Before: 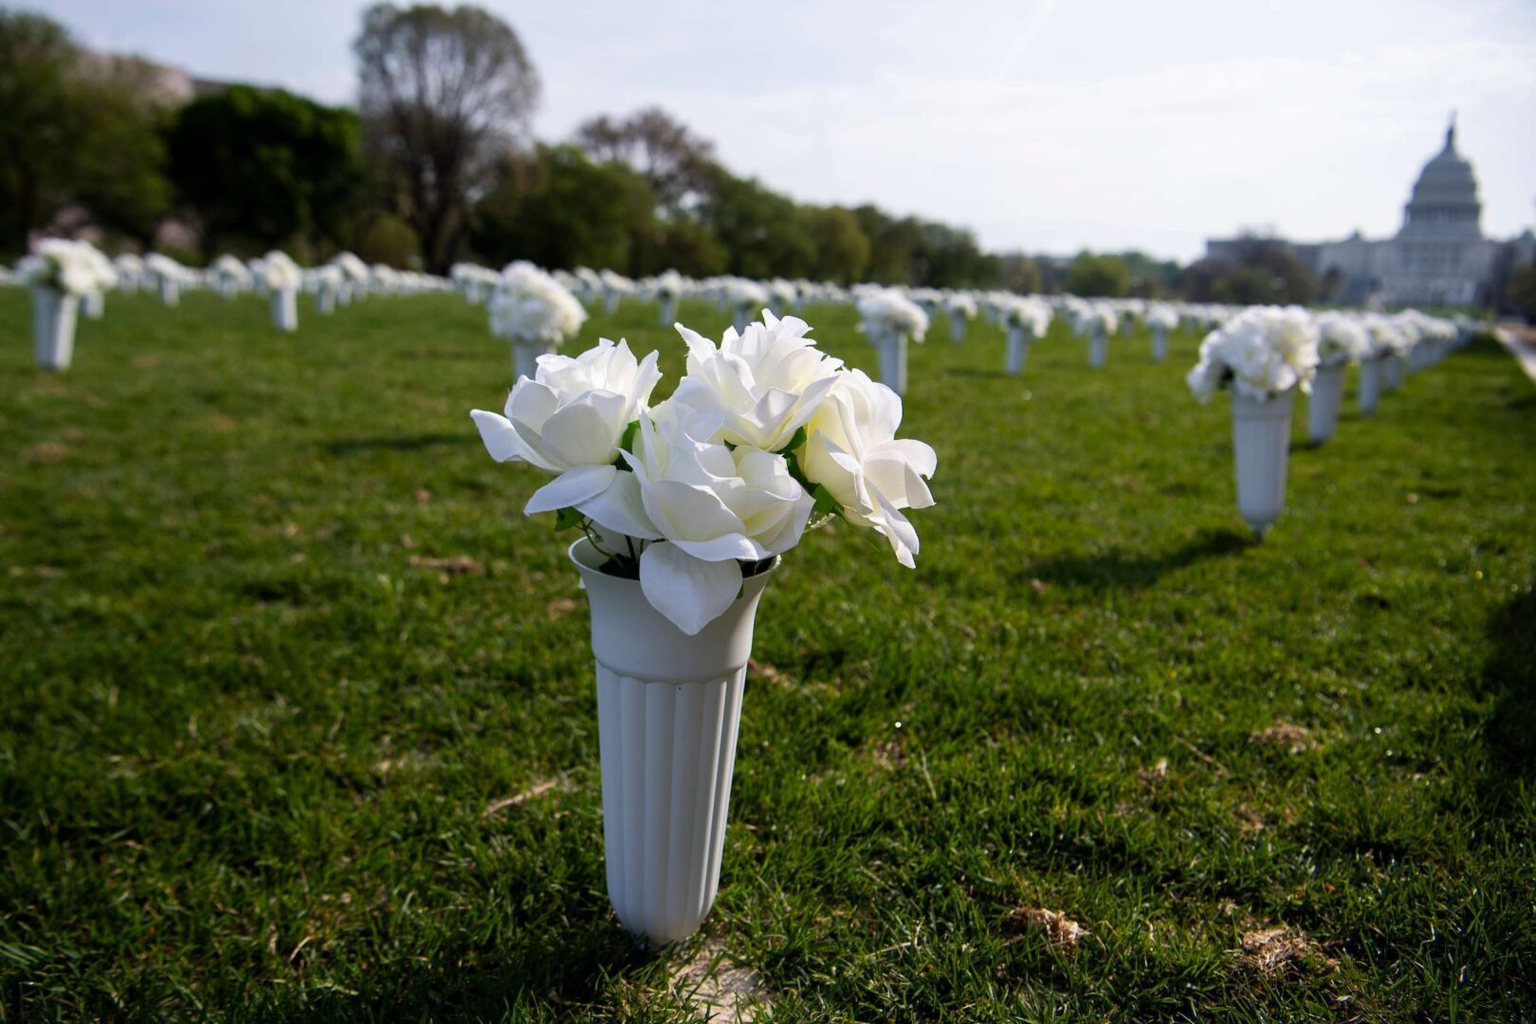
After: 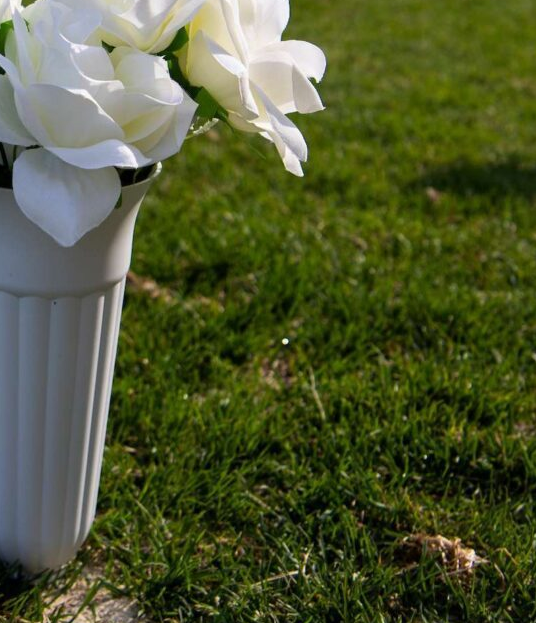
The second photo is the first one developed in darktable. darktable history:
crop: left 40.878%, top 39.176%, right 25.993%, bottom 3.081%
rotate and perspective: automatic cropping off
